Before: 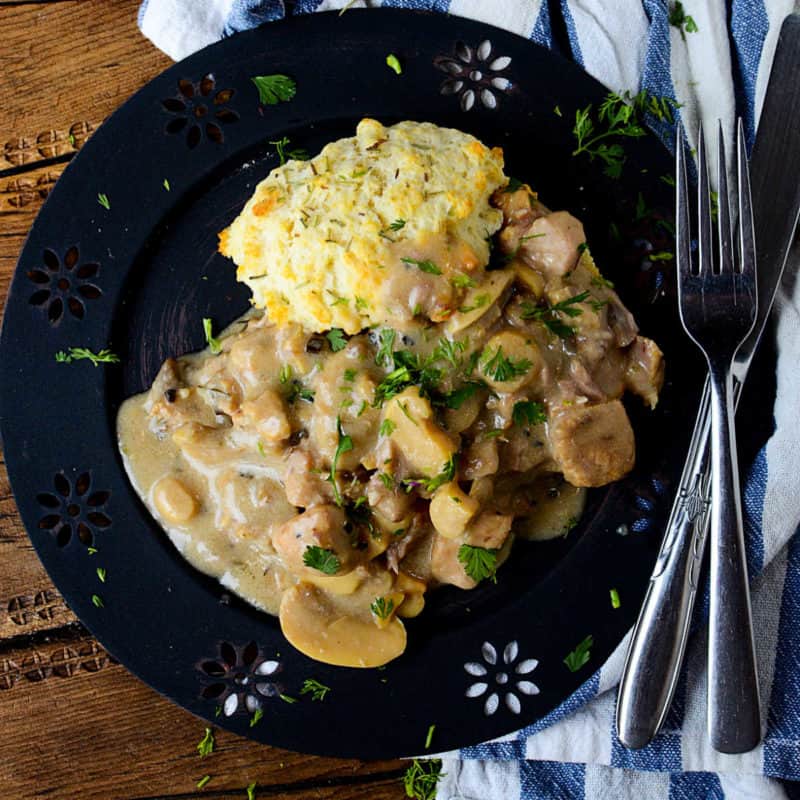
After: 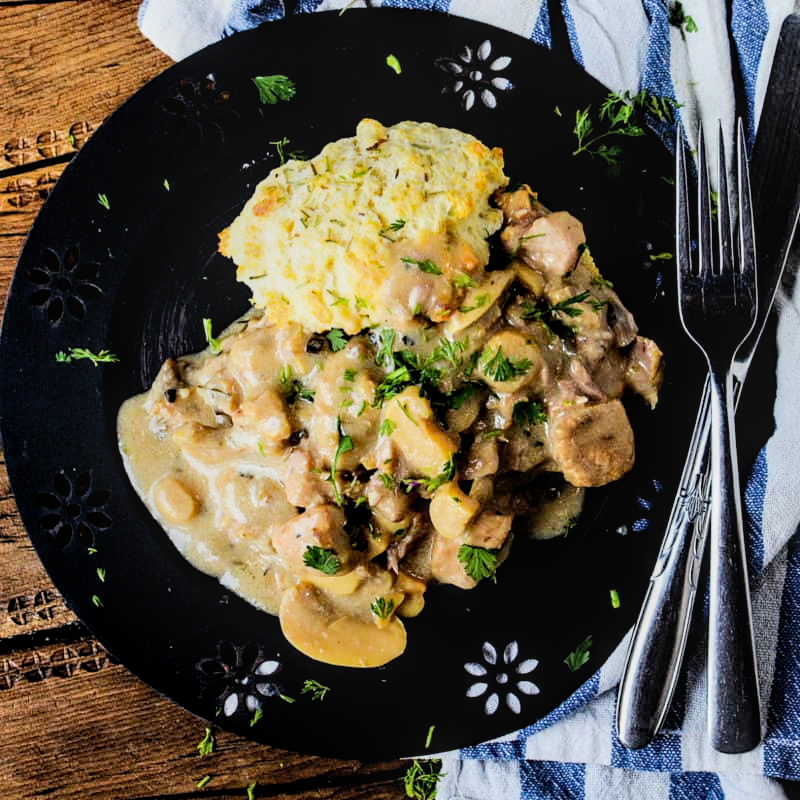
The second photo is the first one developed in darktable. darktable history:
filmic rgb: black relative exposure -5 EV, hardness 2.88, contrast 1.3
exposure: black level correction 0, exposure 0.7 EV, compensate exposure bias true, compensate highlight preservation false
color correction: highlights a* -0.137, highlights b* 0.137
bloom: size 13.65%, threshold 98.39%, strength 4.82%
local contrast: on, module defaults
